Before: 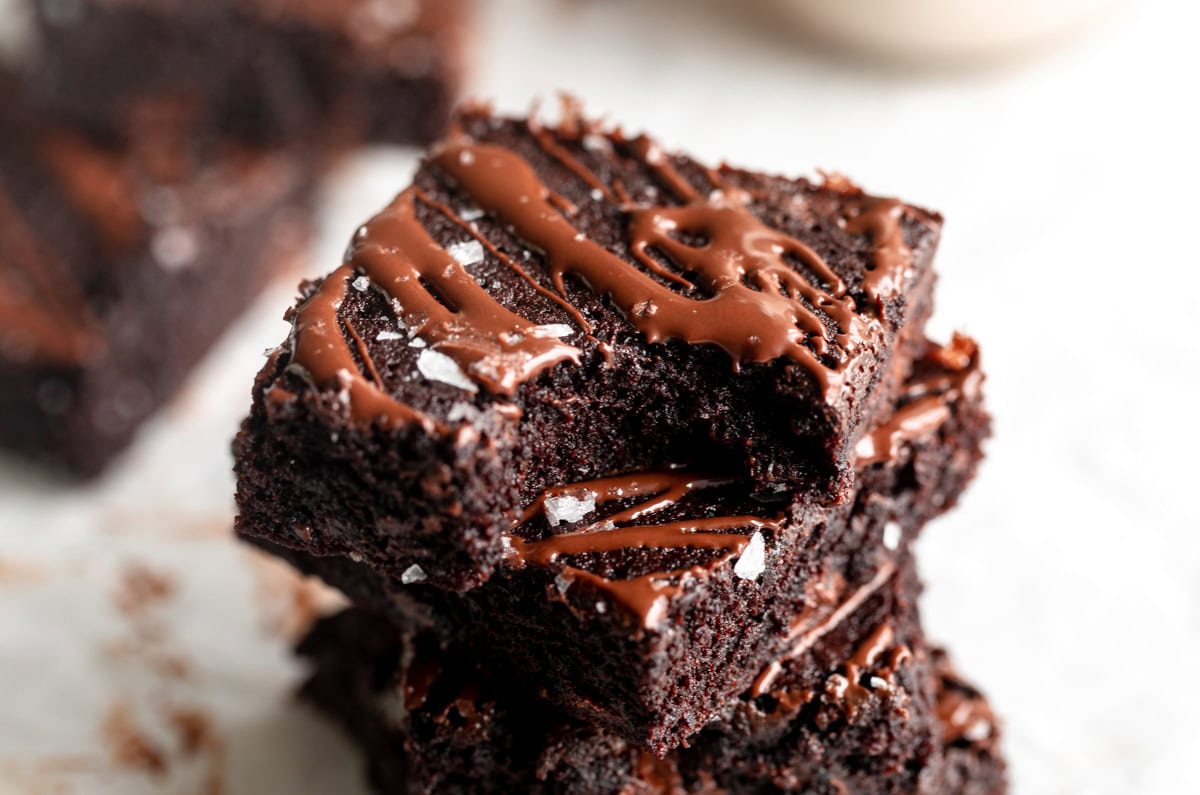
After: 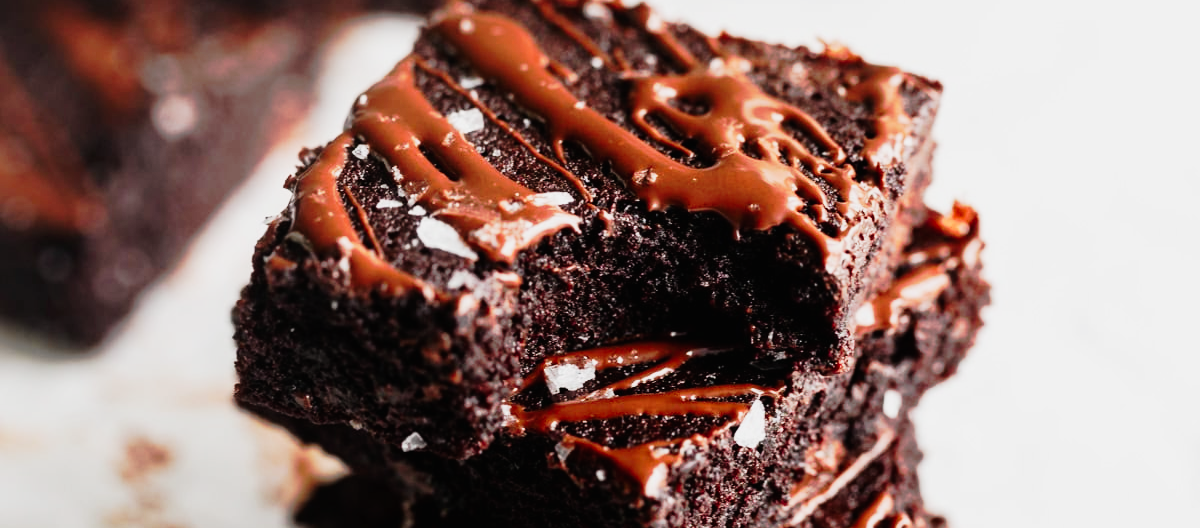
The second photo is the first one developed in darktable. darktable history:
tone curve: curves: ch0 [(0, 0.008) (0.081, 0.044) (0.177, 0.123) (0.283, 0.253) (0.416, 0.449) (0.495, 0.524) (0.661, 0.756) (0.796, 0.859) (1, 0.951)]; ch1 [(0, 0) (0.161, 0.092) (0.35, 0.33) (0.392, 0.392) (0.427, 0.426) (0.479, 0.472) (0.505, 0.5) (0.521, 0.524) (0.567, 0.564) (0.583, 0.588) (0.625, 0.627) (0.678, 0.733) (1, 1)]; ch2 [(0, 0) (0.346, 0.362) (0.404, 0.427) (0.502, 0.499) (0.531, 0.523) (0.544, 0.561) (0.58, 0.59) (0.629, 0.642) (0.717, 0.678) (1, 1)], preserve colors none
crop: top 16.726%, bottom 16.766%
